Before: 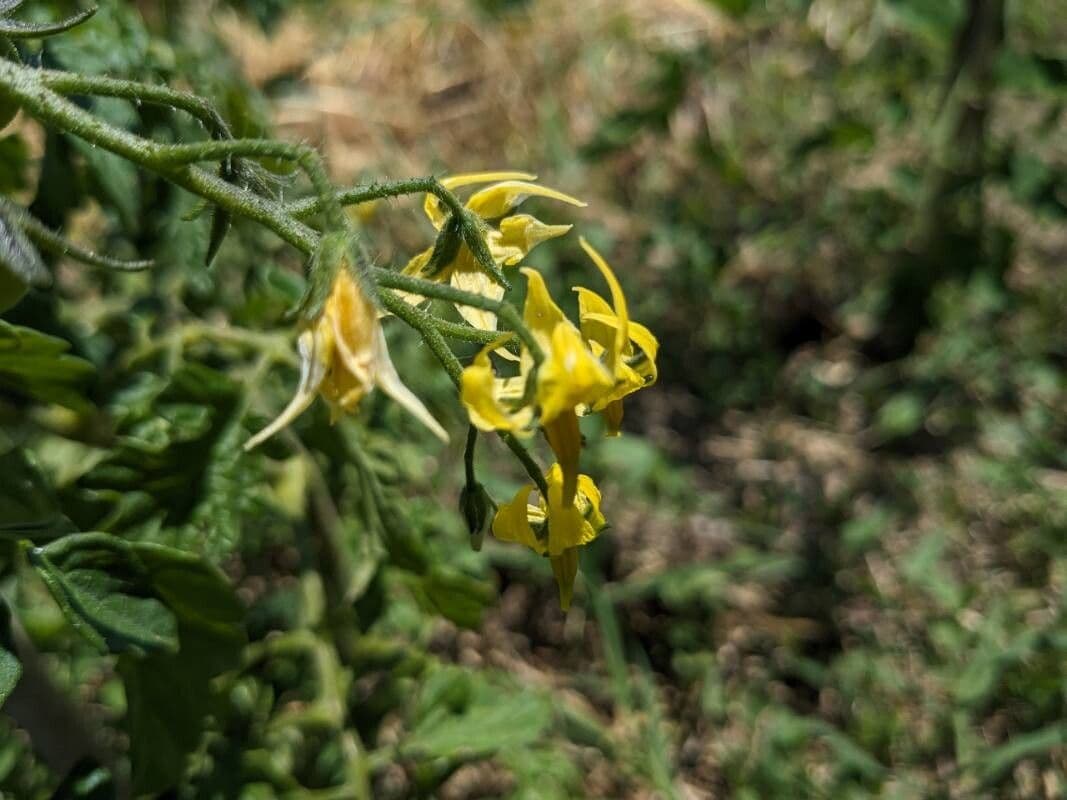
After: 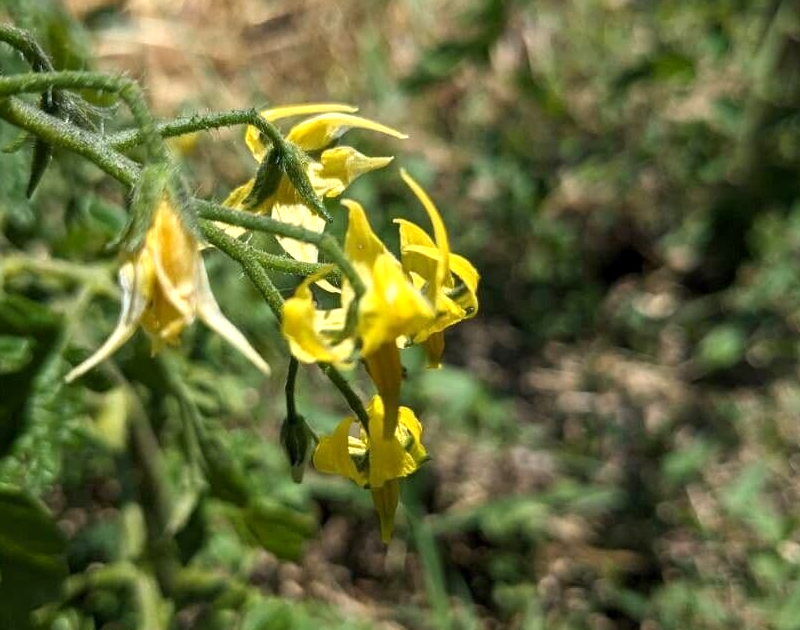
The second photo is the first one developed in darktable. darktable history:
crop: left 16.8%, top 8.625%, right 8.166%, bottom 12.503%
exposure: black level correction 0.001, exposure 0.499 EV, compensate highlight preservation false
